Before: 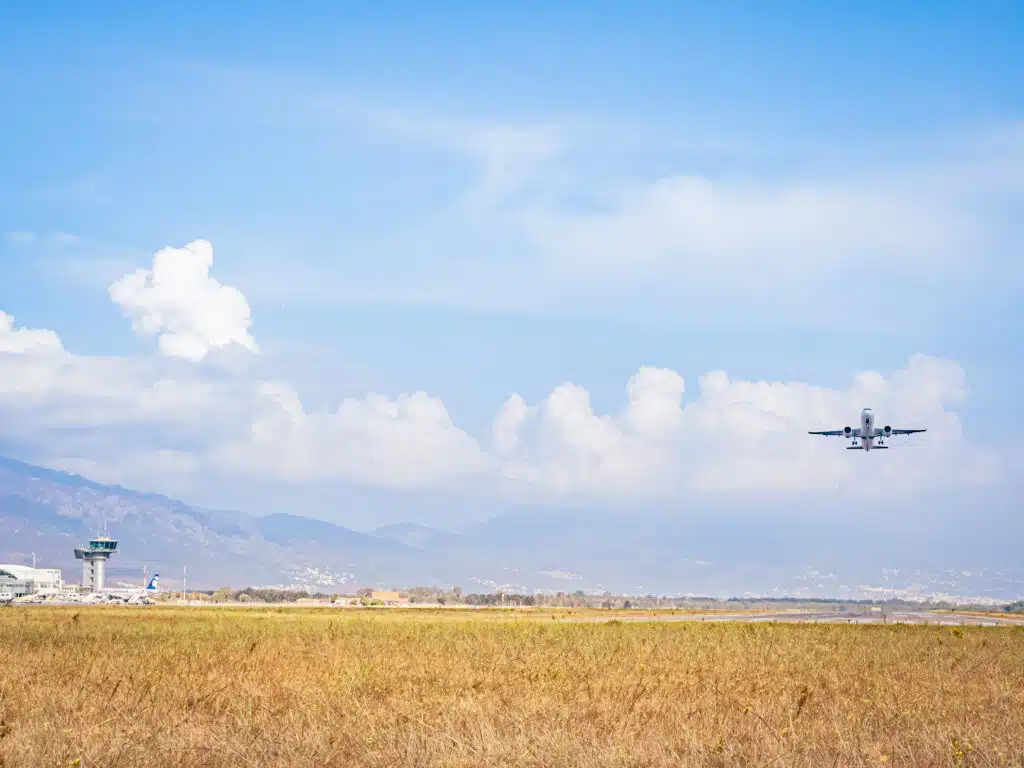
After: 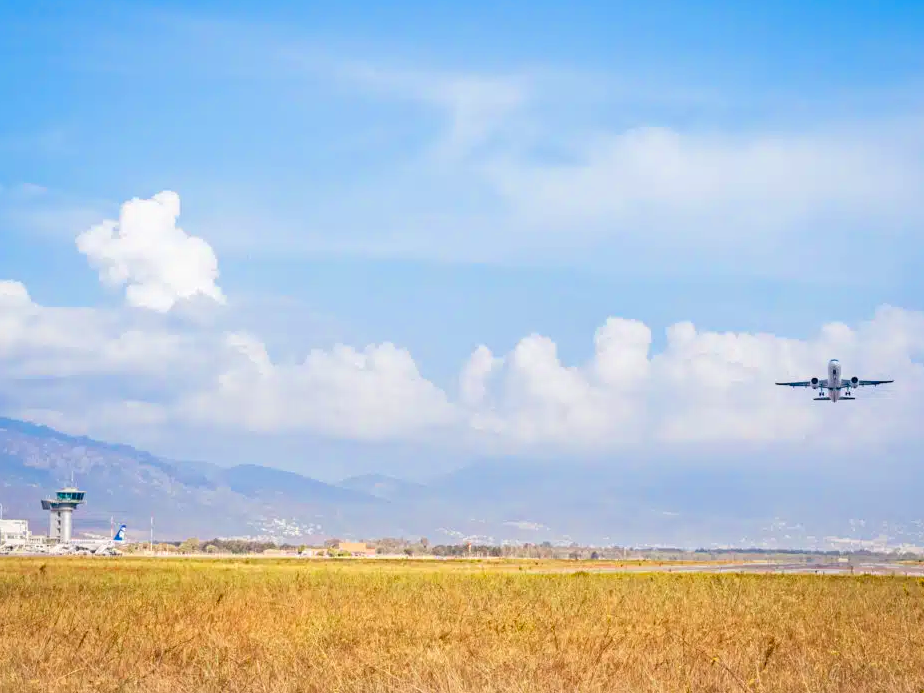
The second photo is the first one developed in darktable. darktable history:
color zones: curves: ch0 [(0, 0.613) (0.01, 0.613) (0.245, 0.448) (0.498, 0.529) (0.642, 0.665) (0.879, 0.777) (0.99, 0.613)]; ch1 [(0, 0) (0.143, 0) (0.286, 0) (0.429, 0) (0.571, 0) (0.714, 0) (0.857, 0)], mix -121.96%
crop: left 3.305%, top 6.436%, right 6.389%, bottom 3.258%
